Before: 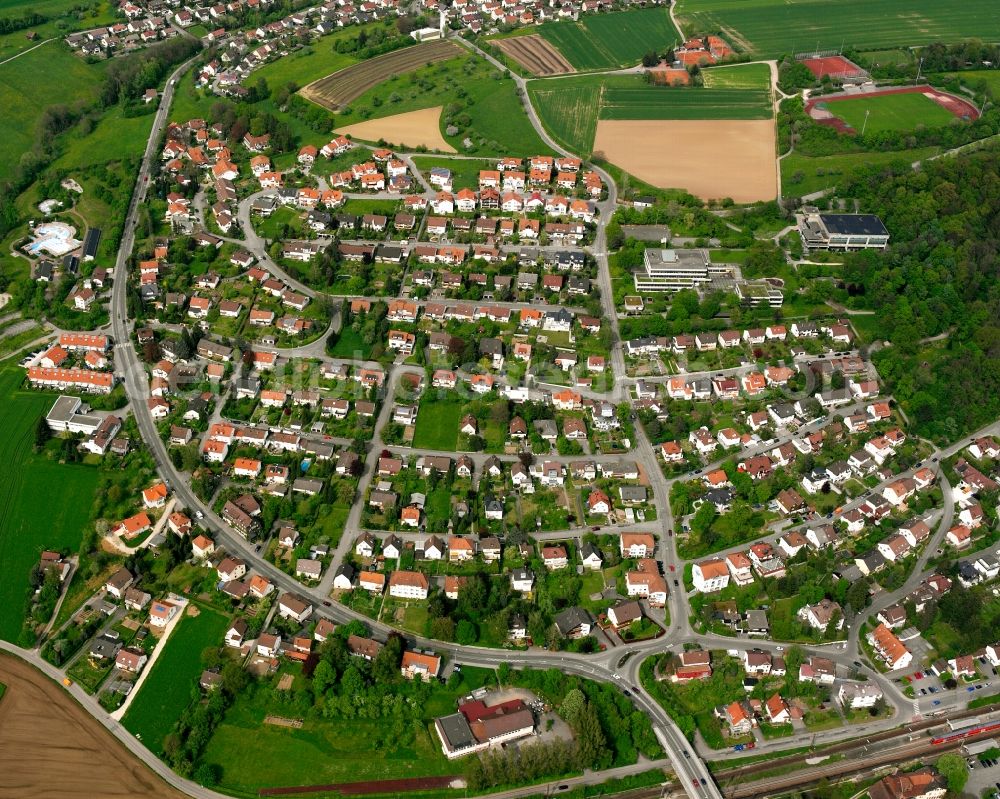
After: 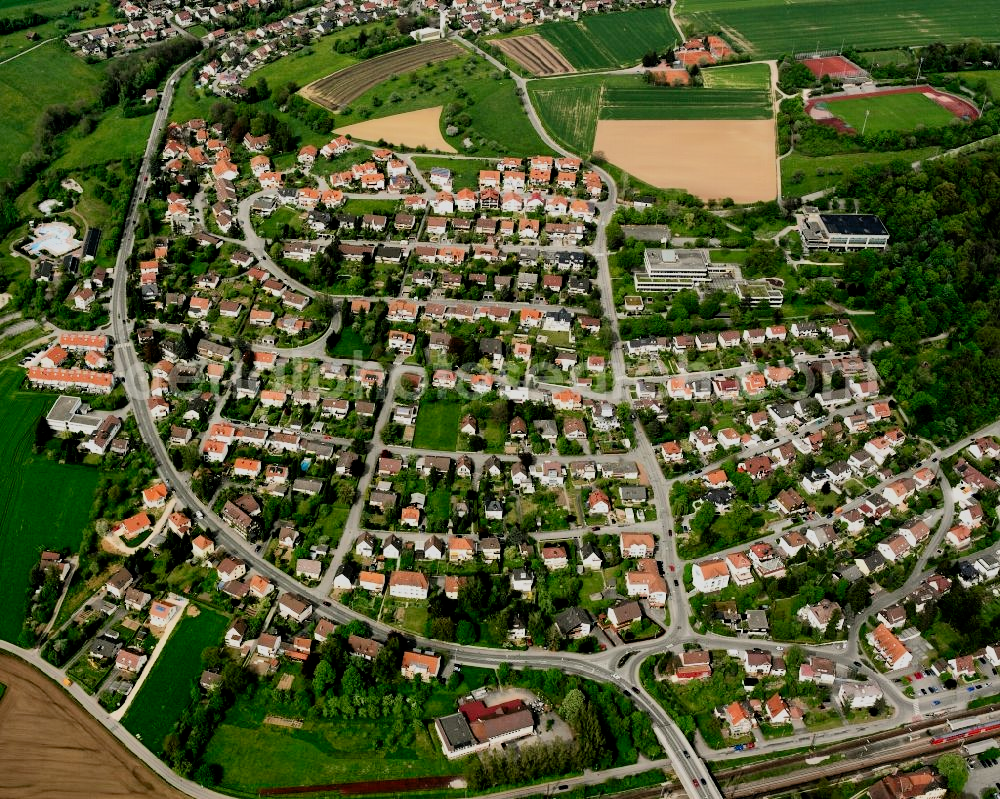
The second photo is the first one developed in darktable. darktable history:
filmic rgb: black relative exposure -4.62 EV, white relative exposure 4.76 EV, threshold 2.95 EV, hardness 2.36, latitude 36.94%, contrast 1.043, highlights saturation mix 1.23%, shadows ↔ highlights balance 1.25%, add noise in highlights 0, color science v3 (2019), use custom middle-gray values true, contrast in highlights soft, enable highlight reconstruction true
contrast brightness saturation: contrast 0.272
shadows and highlights: on, module defaults
